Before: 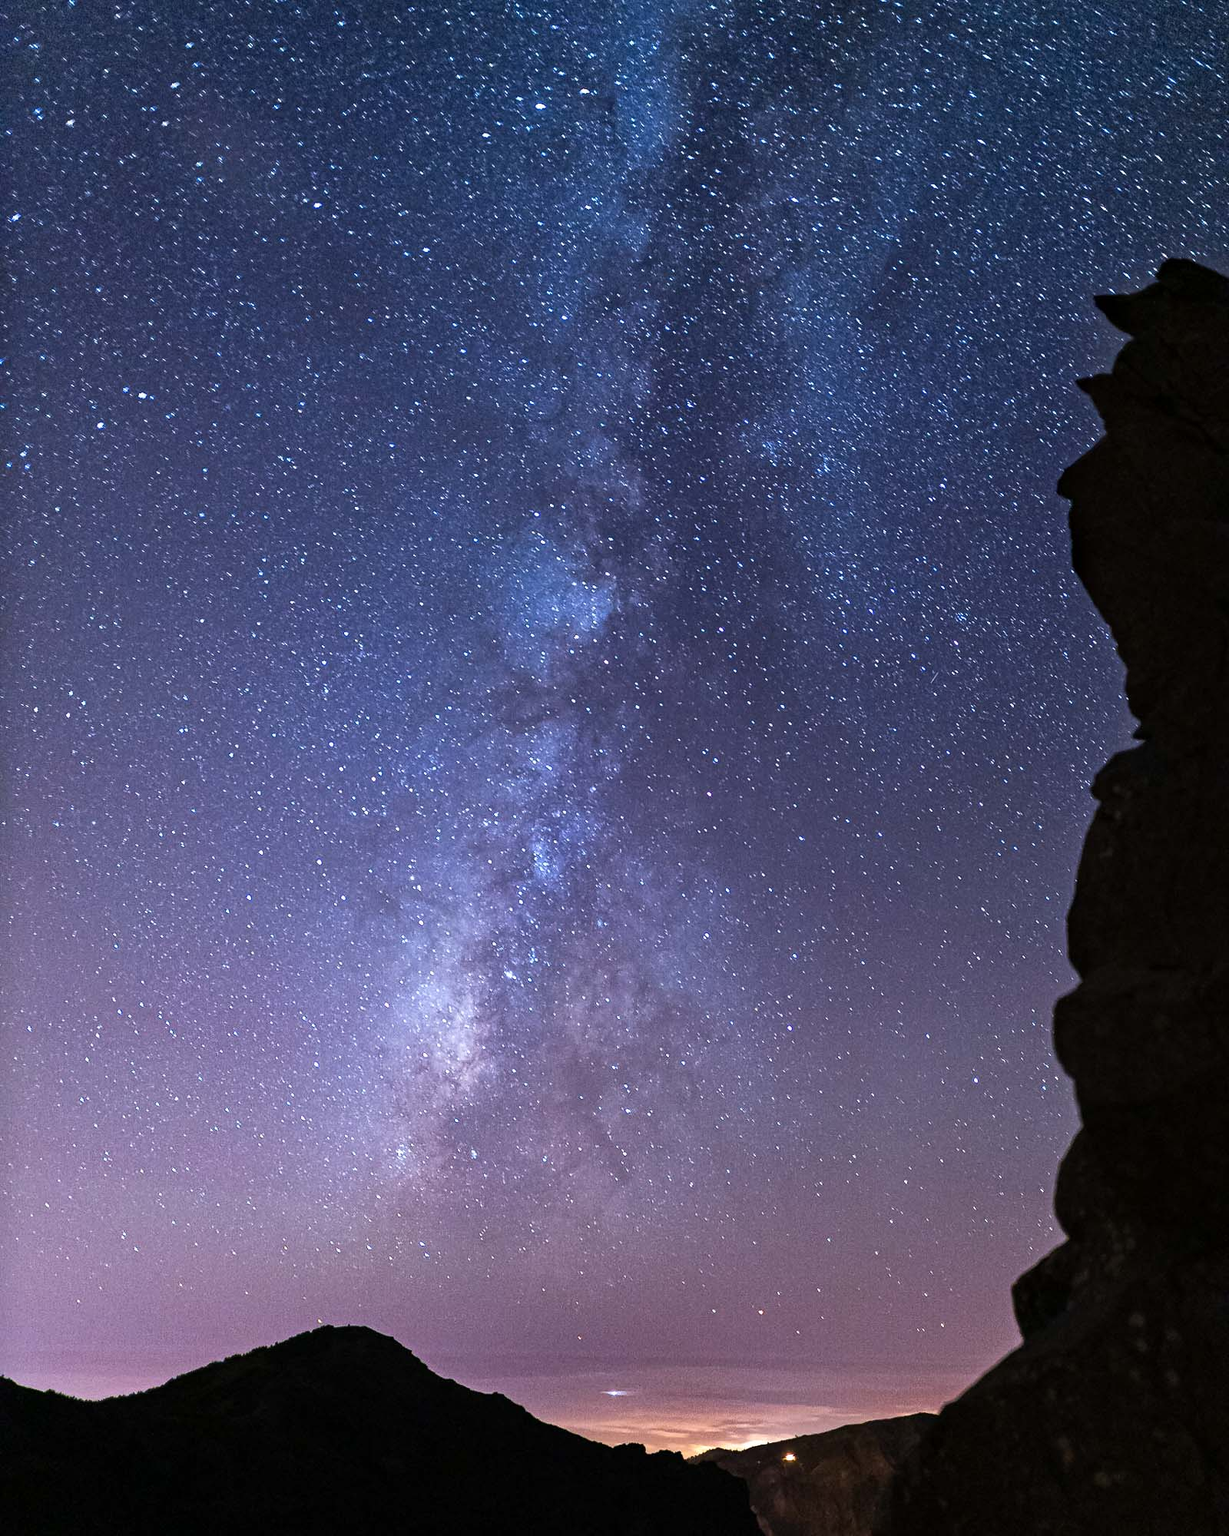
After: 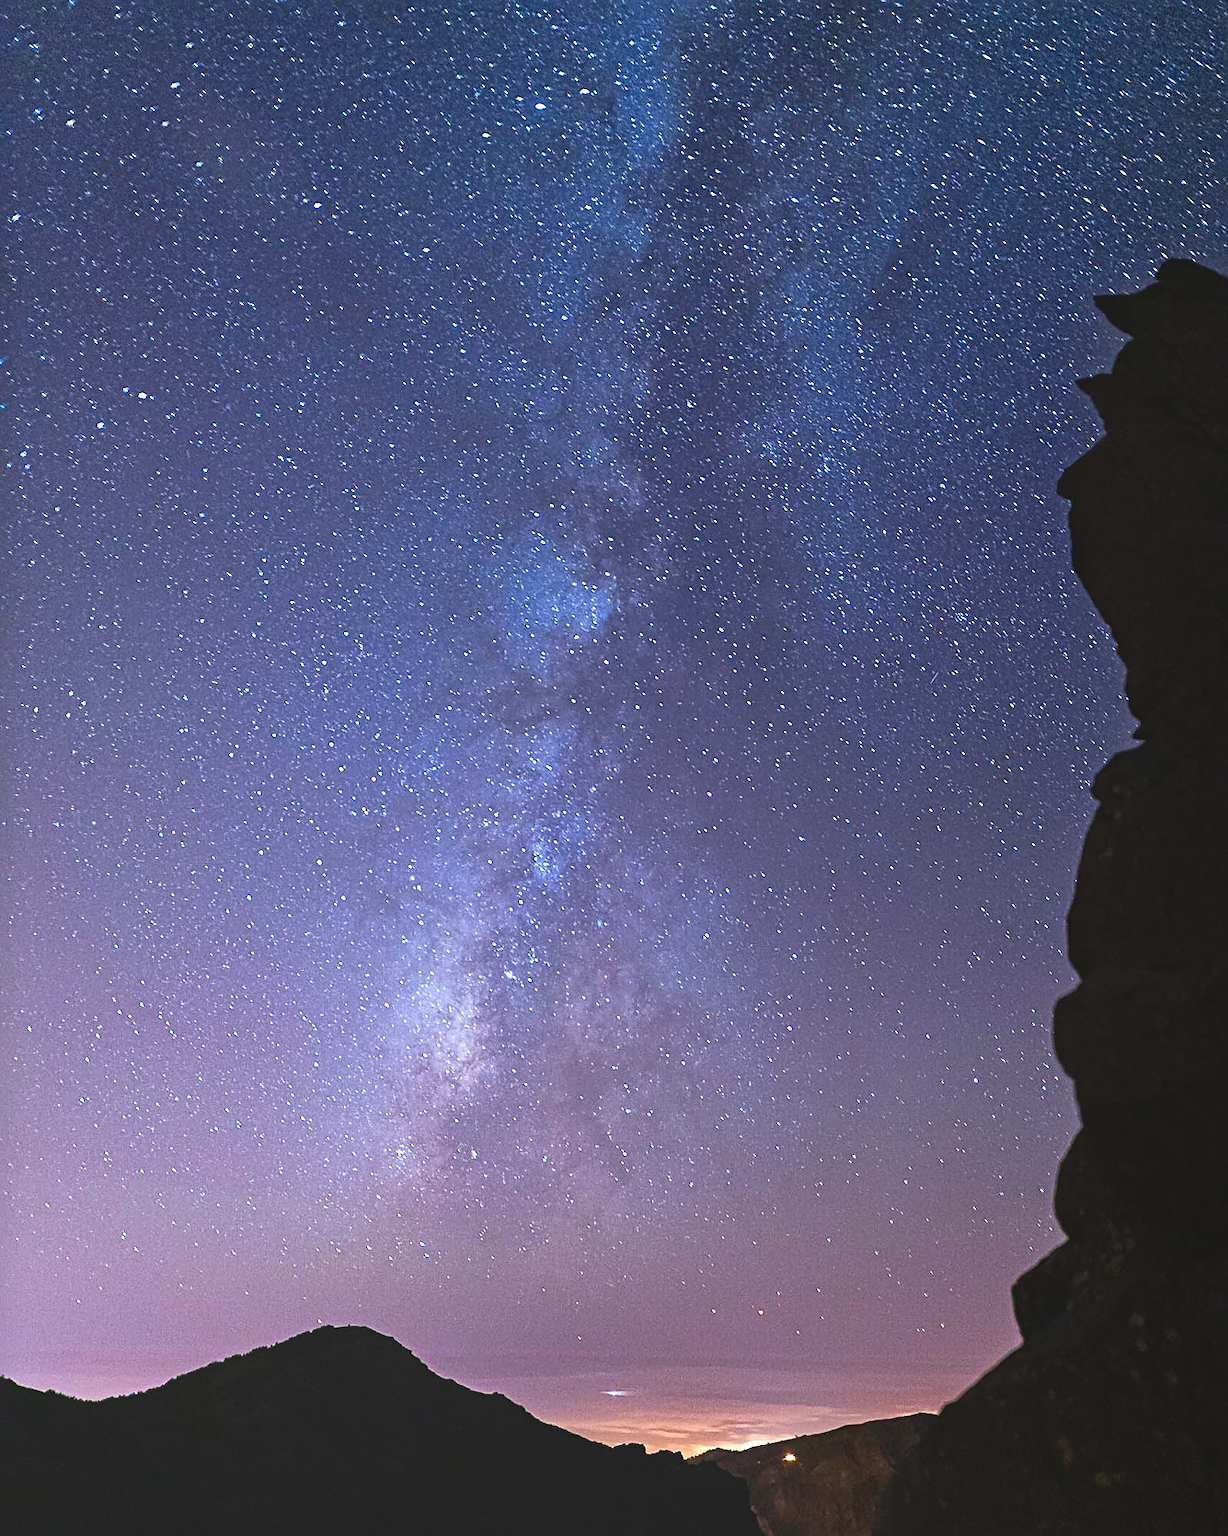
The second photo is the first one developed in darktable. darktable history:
exposure: black level correction 0, exposure 0.692 EV, compensate exposure bias true, compensate highlight preservation false
contrast brightness saturation: contrast -0.09, brightness -0.033, saturation -0.107
local contrast: detail 70%
sharpen: radius 2.782
